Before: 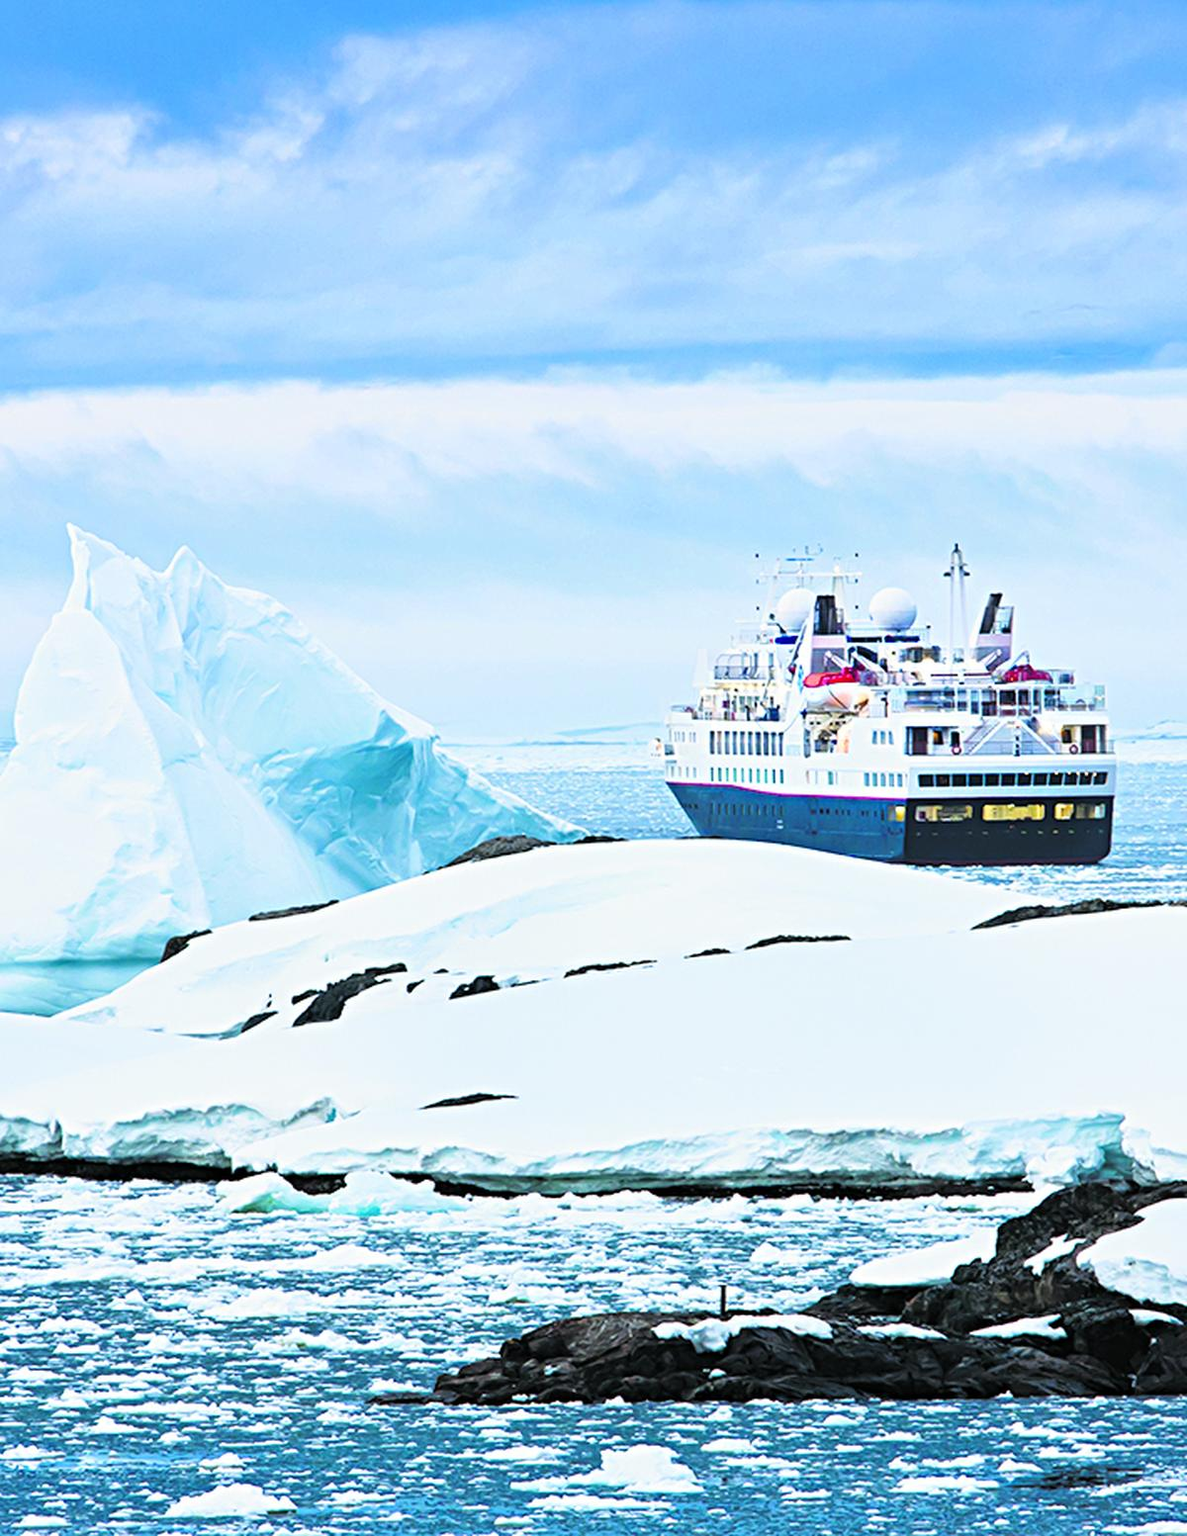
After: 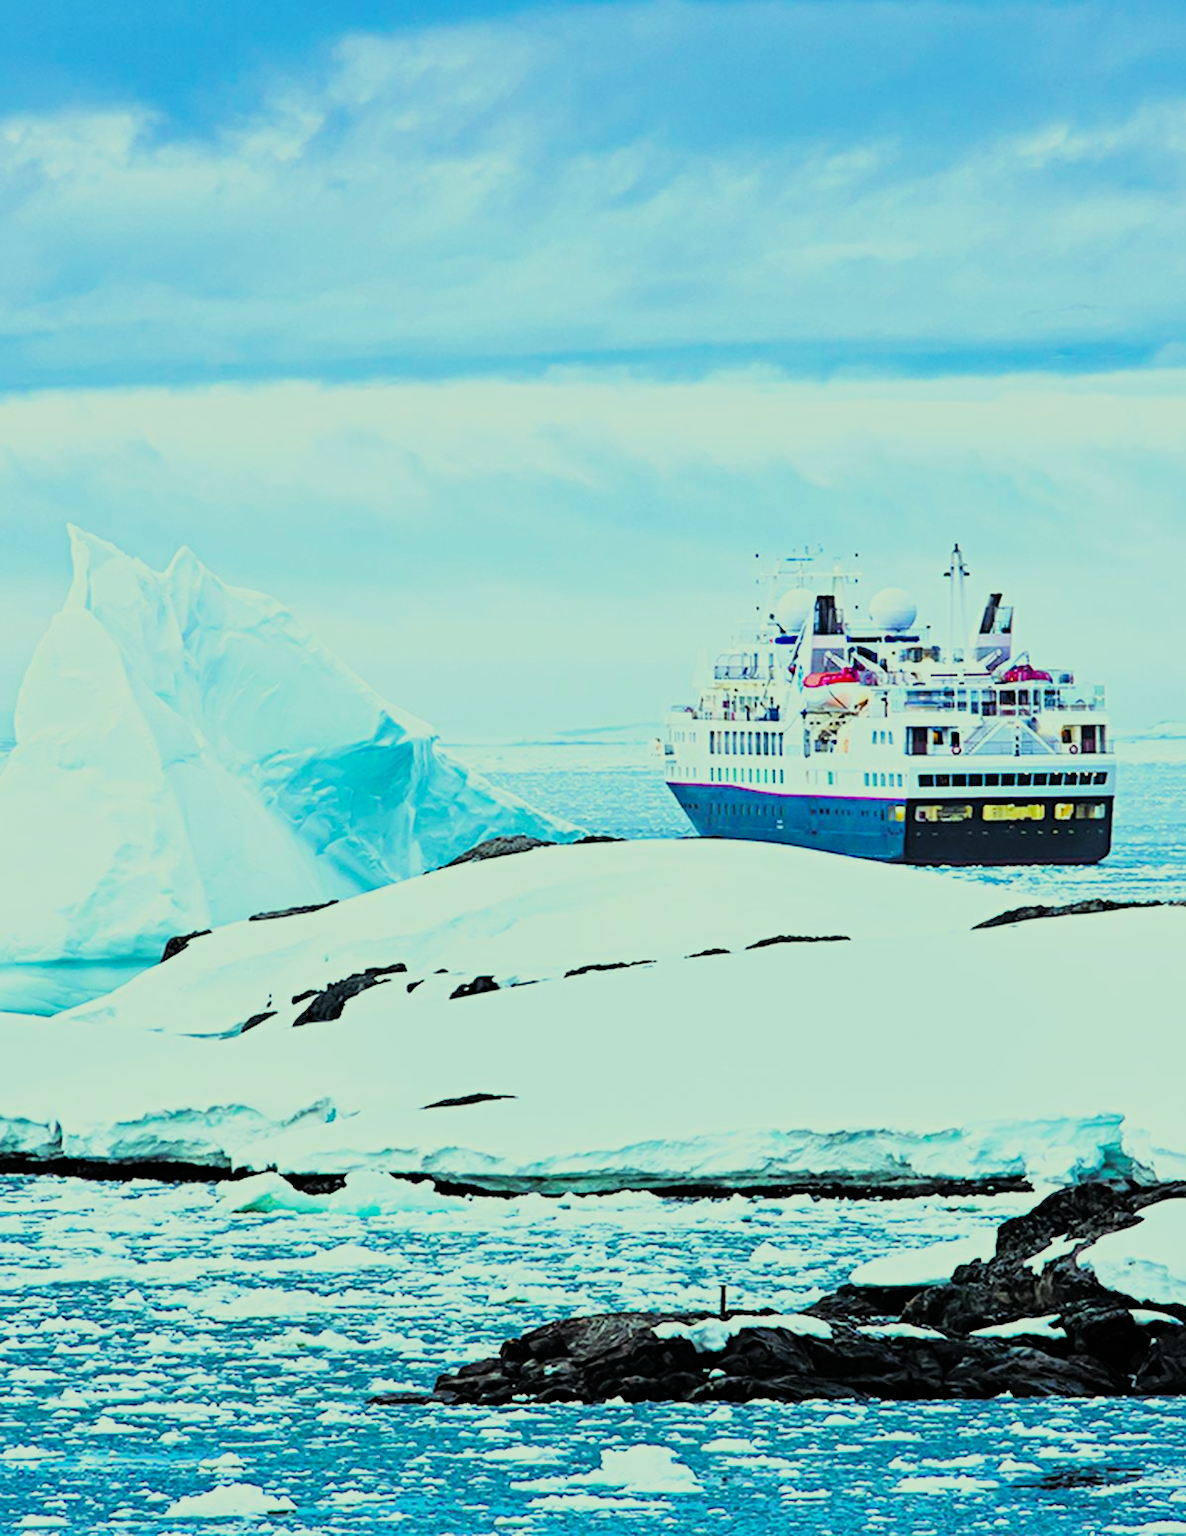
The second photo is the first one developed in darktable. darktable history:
filmic rgb: black relative exposure -7.65 EV, white relative exposure 4.56 EV, threshold 3.01 EV, hardness 3.61, contrast 1.056, enable highlight reconstruction true
color balance rgb: highlights gain › luminance 15.523%, highlights gain › chroma 7.06%, highlights gain › hue 124.86°, perceptual saturation grading › global saturation 9.96%, global vibrance 9.298%
